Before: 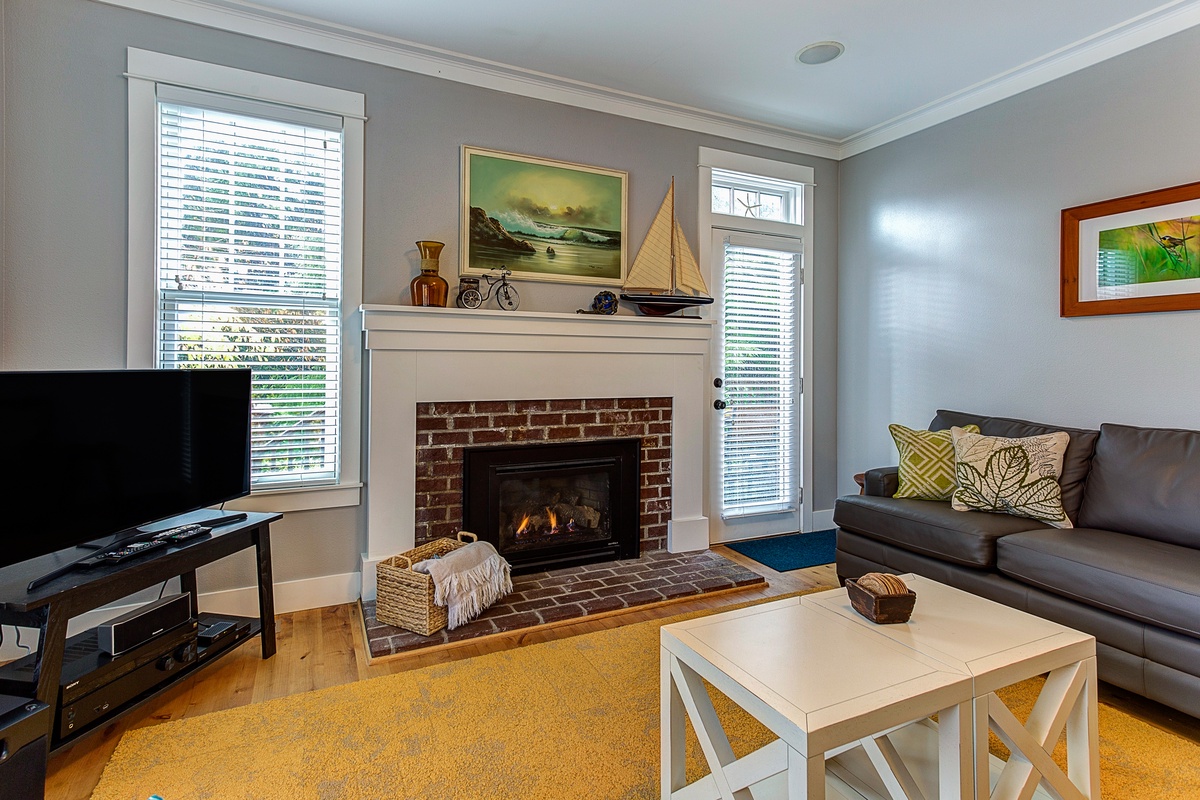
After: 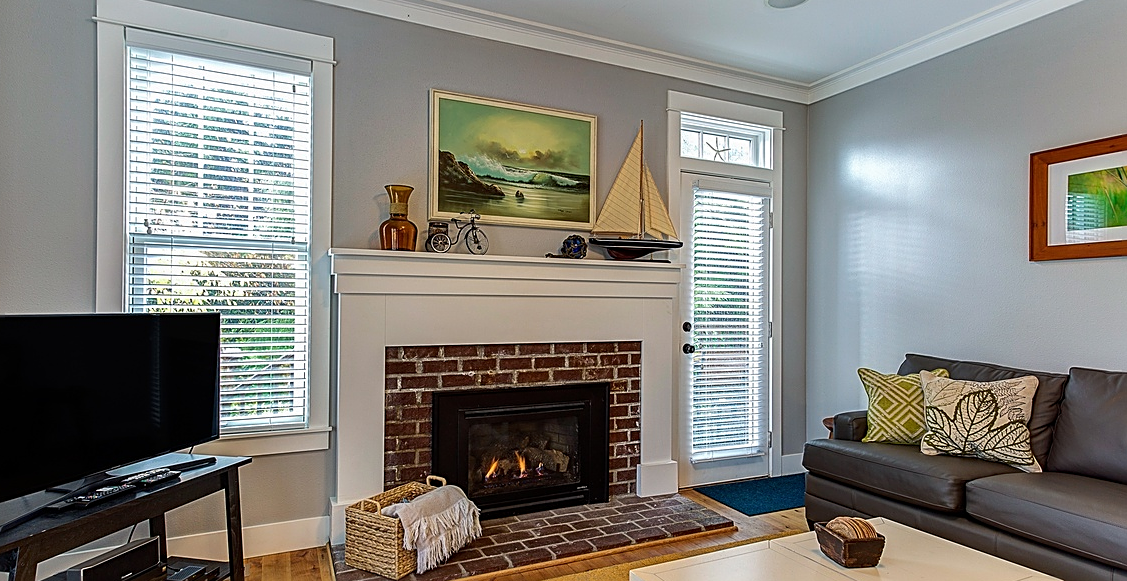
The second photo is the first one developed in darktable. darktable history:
crop: left 2.634%, top 7.06%, right 3.415%, bottom 20.216%
sharpen: on, module defaults
